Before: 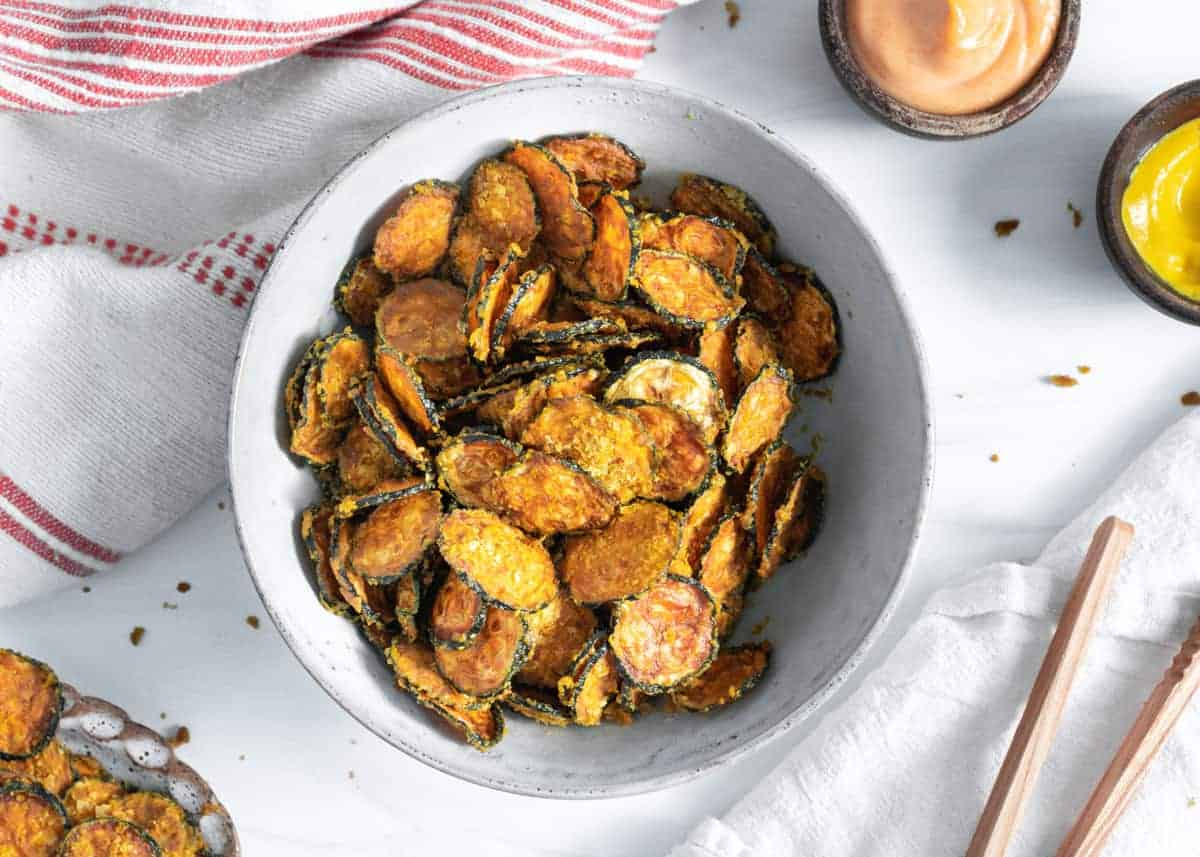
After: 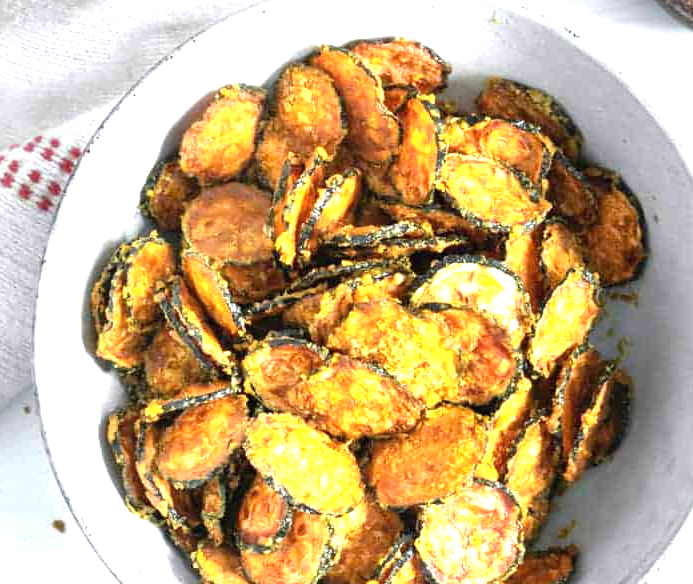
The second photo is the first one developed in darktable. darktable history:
exposure: black level correction 0, exposure 1.1 EV, compensate highlight preservation false
crop: left 16.202%, top 11.208%, right 26.045%, bottom 20.557%
